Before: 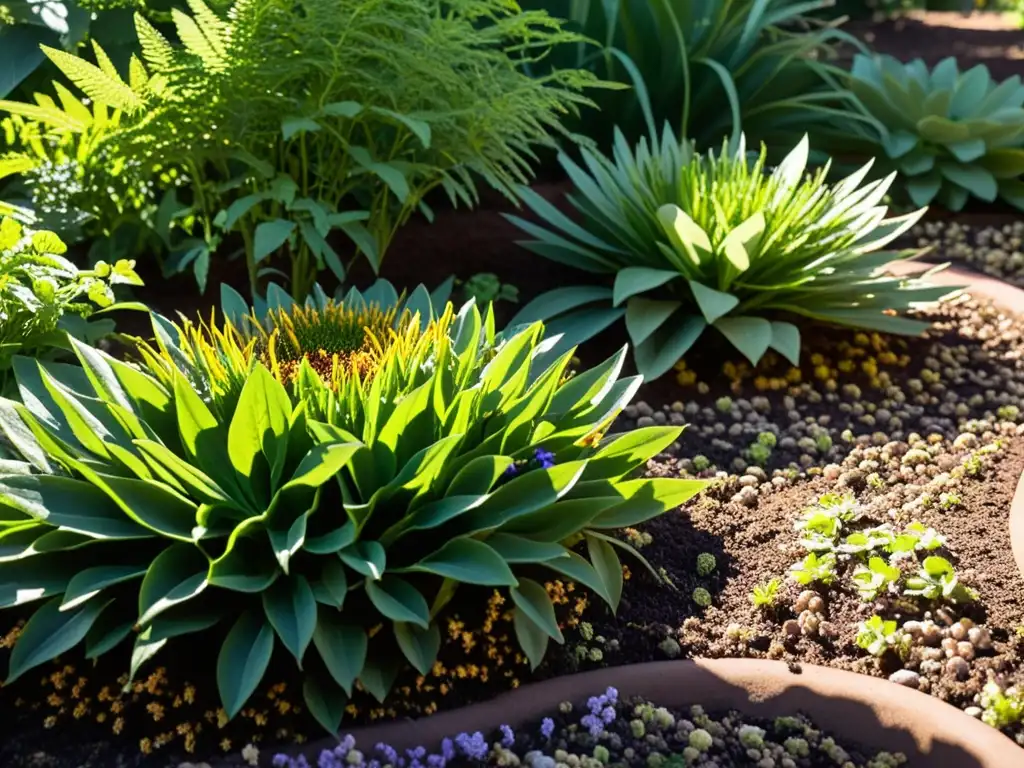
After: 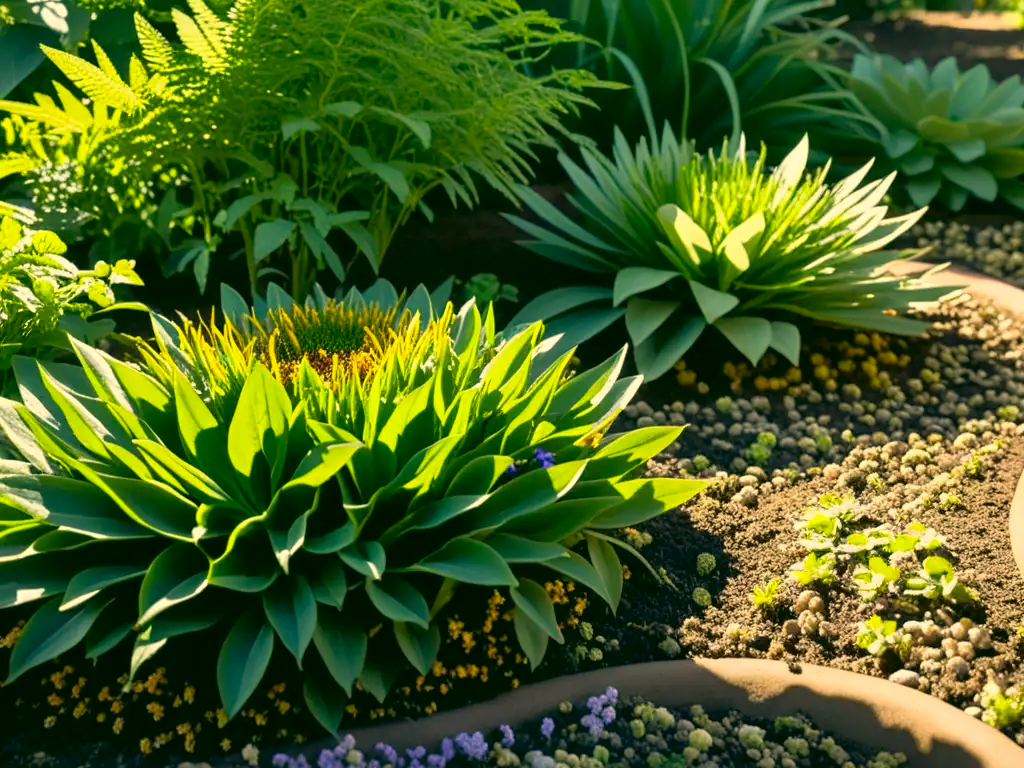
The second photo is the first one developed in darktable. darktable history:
color correction: highlights a* 5.3, highlights b* 24.26, shadows a* -15.58, shadows b* 4.02
rgb curve: curves: ch0 [(0, 0) (0.053, 0.068) (0.122, 0.128) (1, 1)]
